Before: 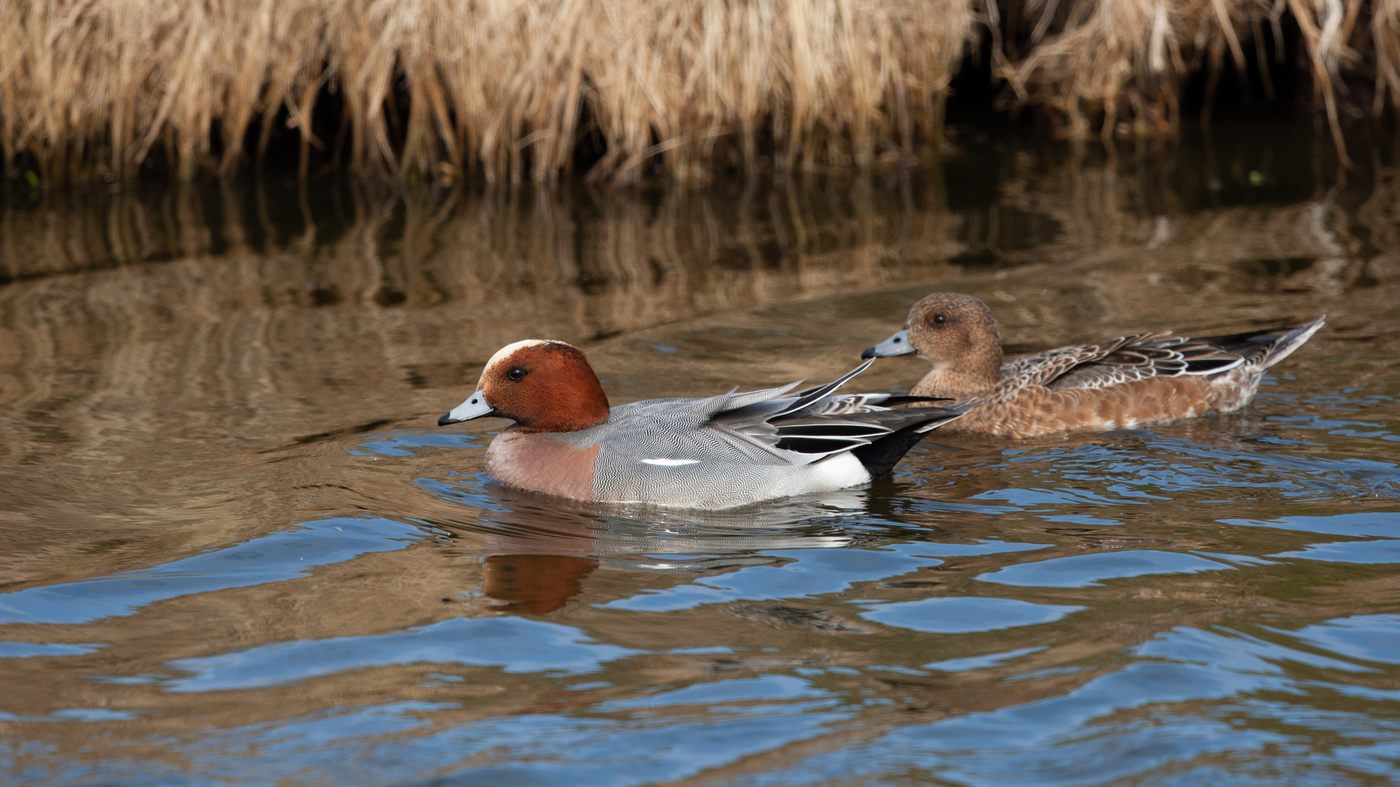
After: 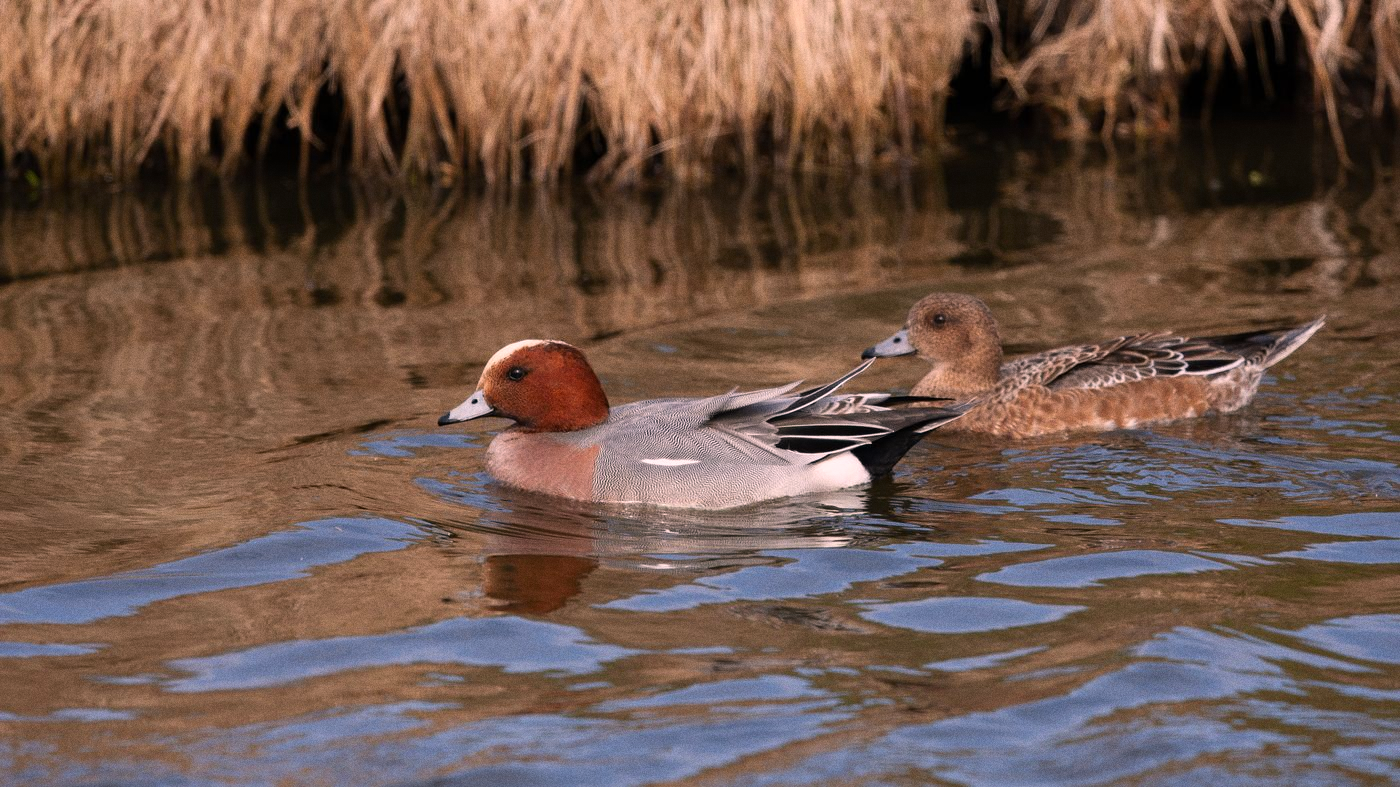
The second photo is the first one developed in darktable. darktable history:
grain: on, module defaults
color correction: highlights a* 14.52, highlights b* 4.84
